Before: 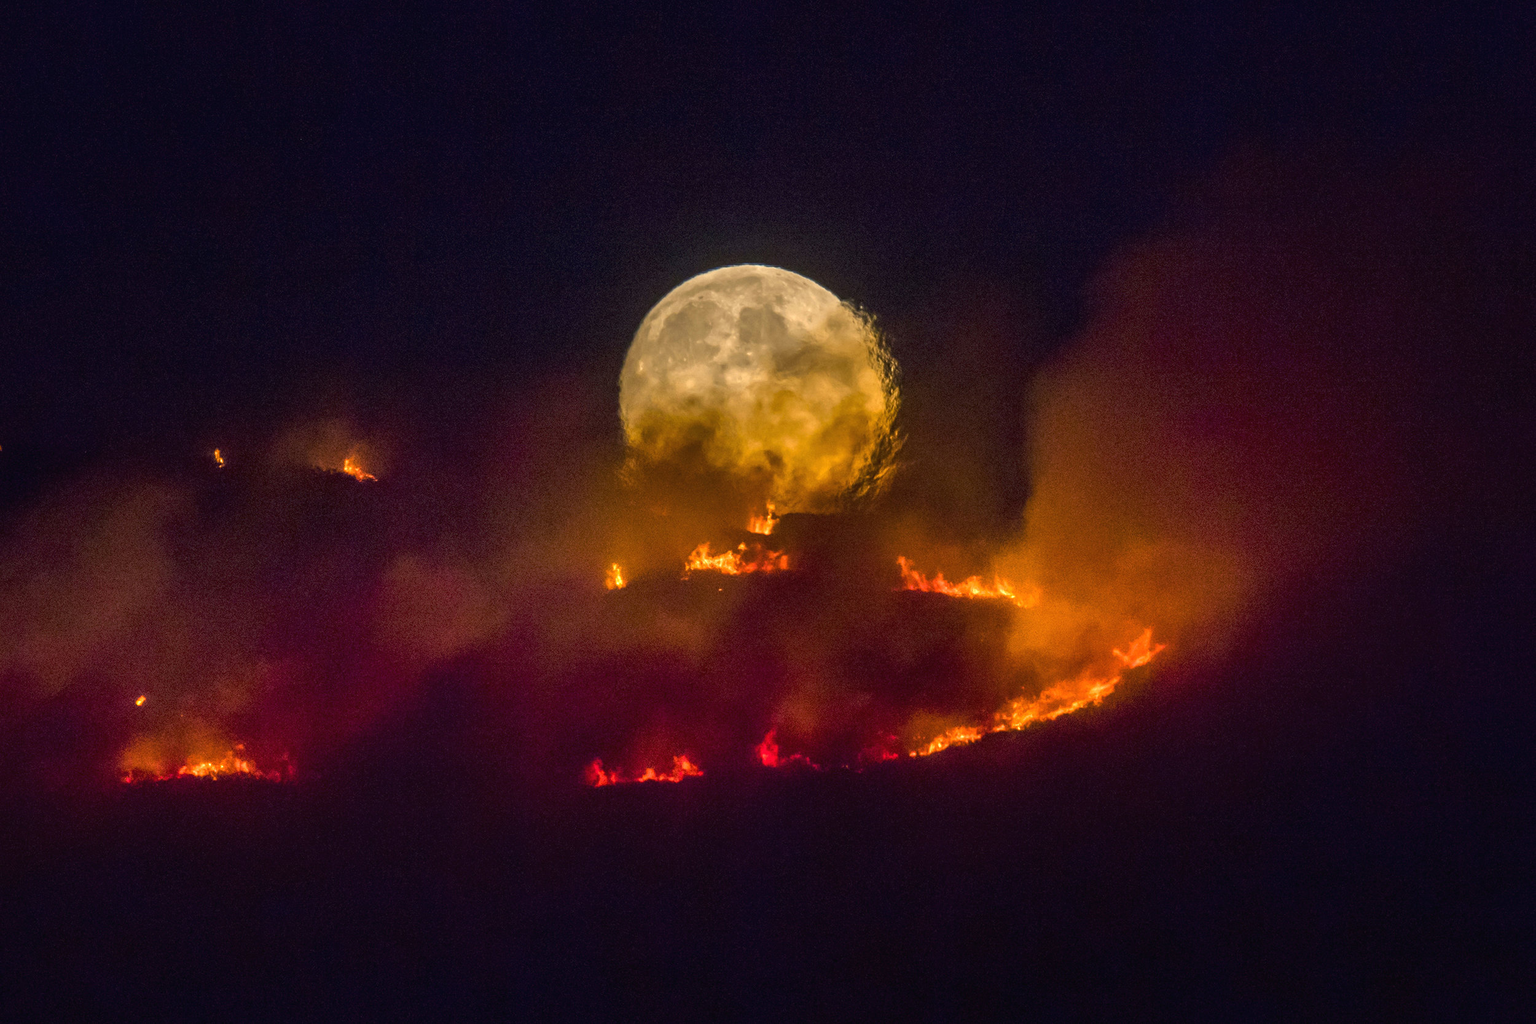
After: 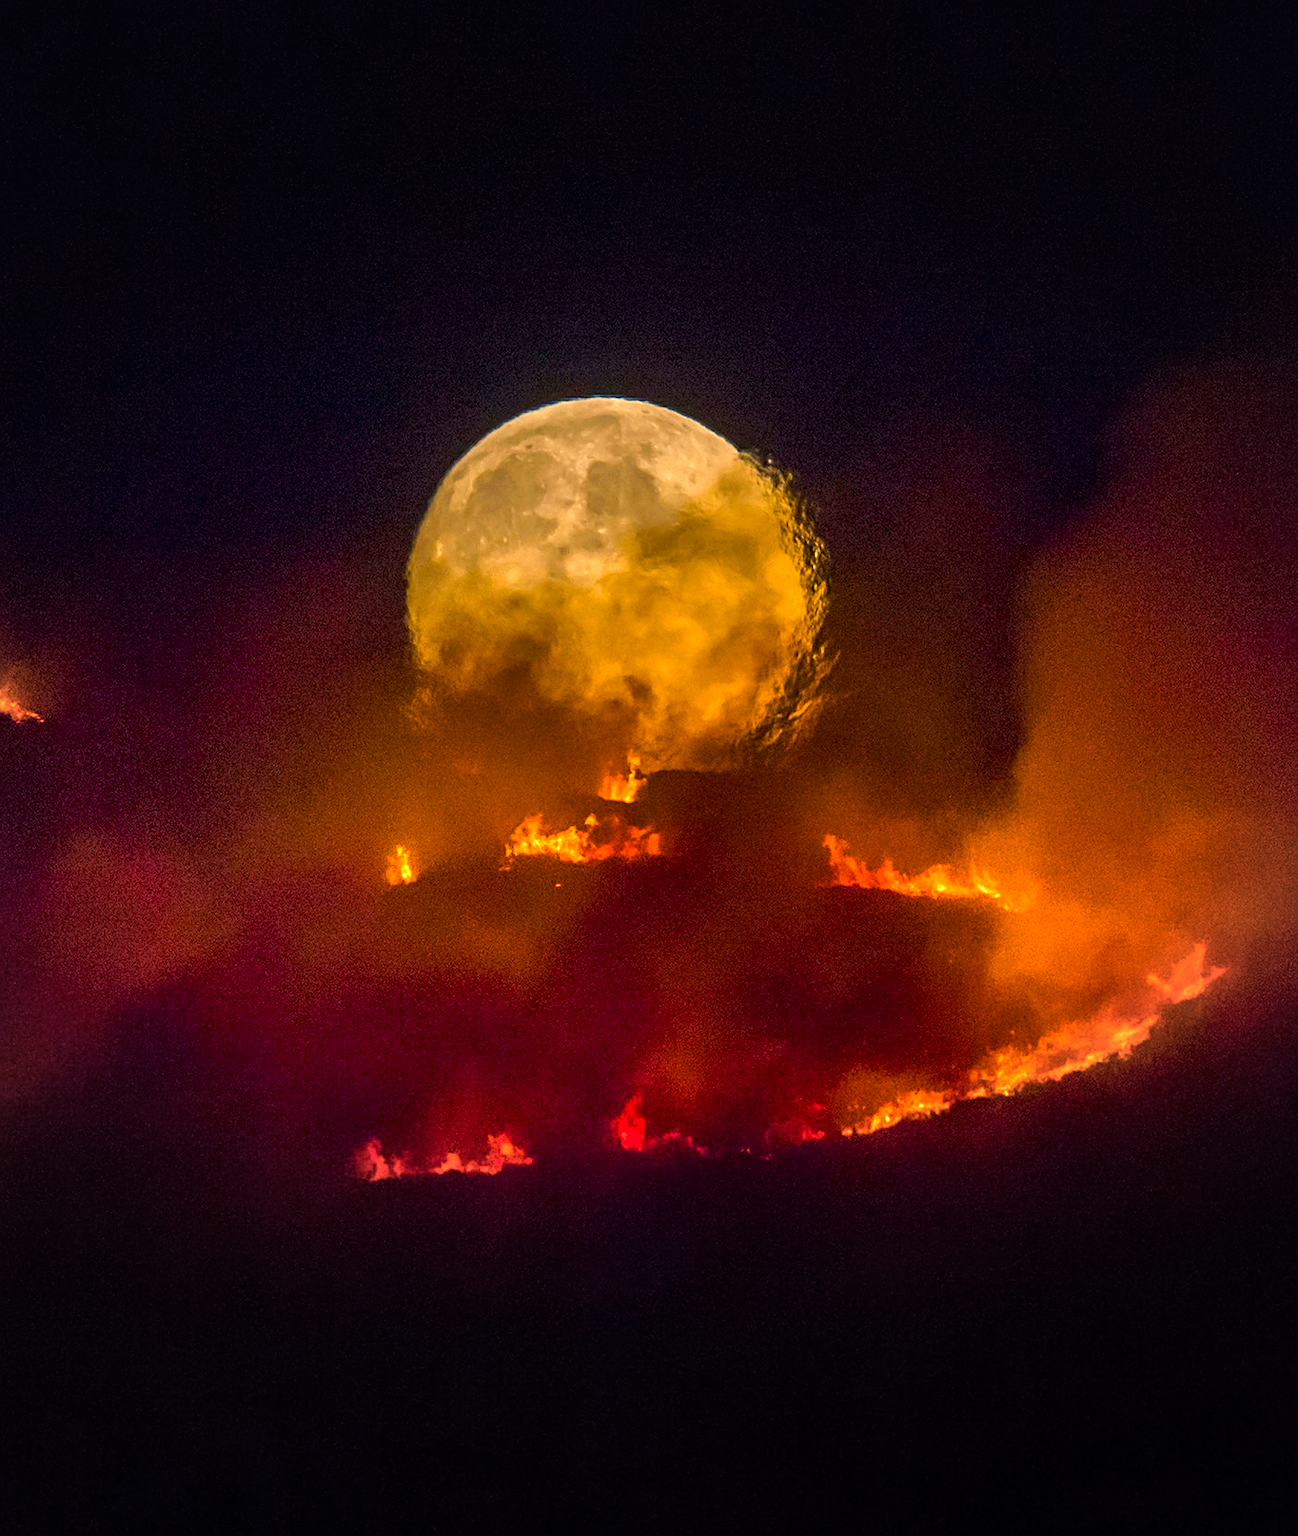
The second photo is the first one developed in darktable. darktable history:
crop and rotate: left 22.685%, right 20.961%
exposure: compensate highlight preservation false
sharpen: on, module defaults
vignetting: fall-off start 70.24%, width/height ratio 1.334, unbound false
color balance rgb: perceptual saturation grading › global saturation 9.552%, global vibrance 30.132%
